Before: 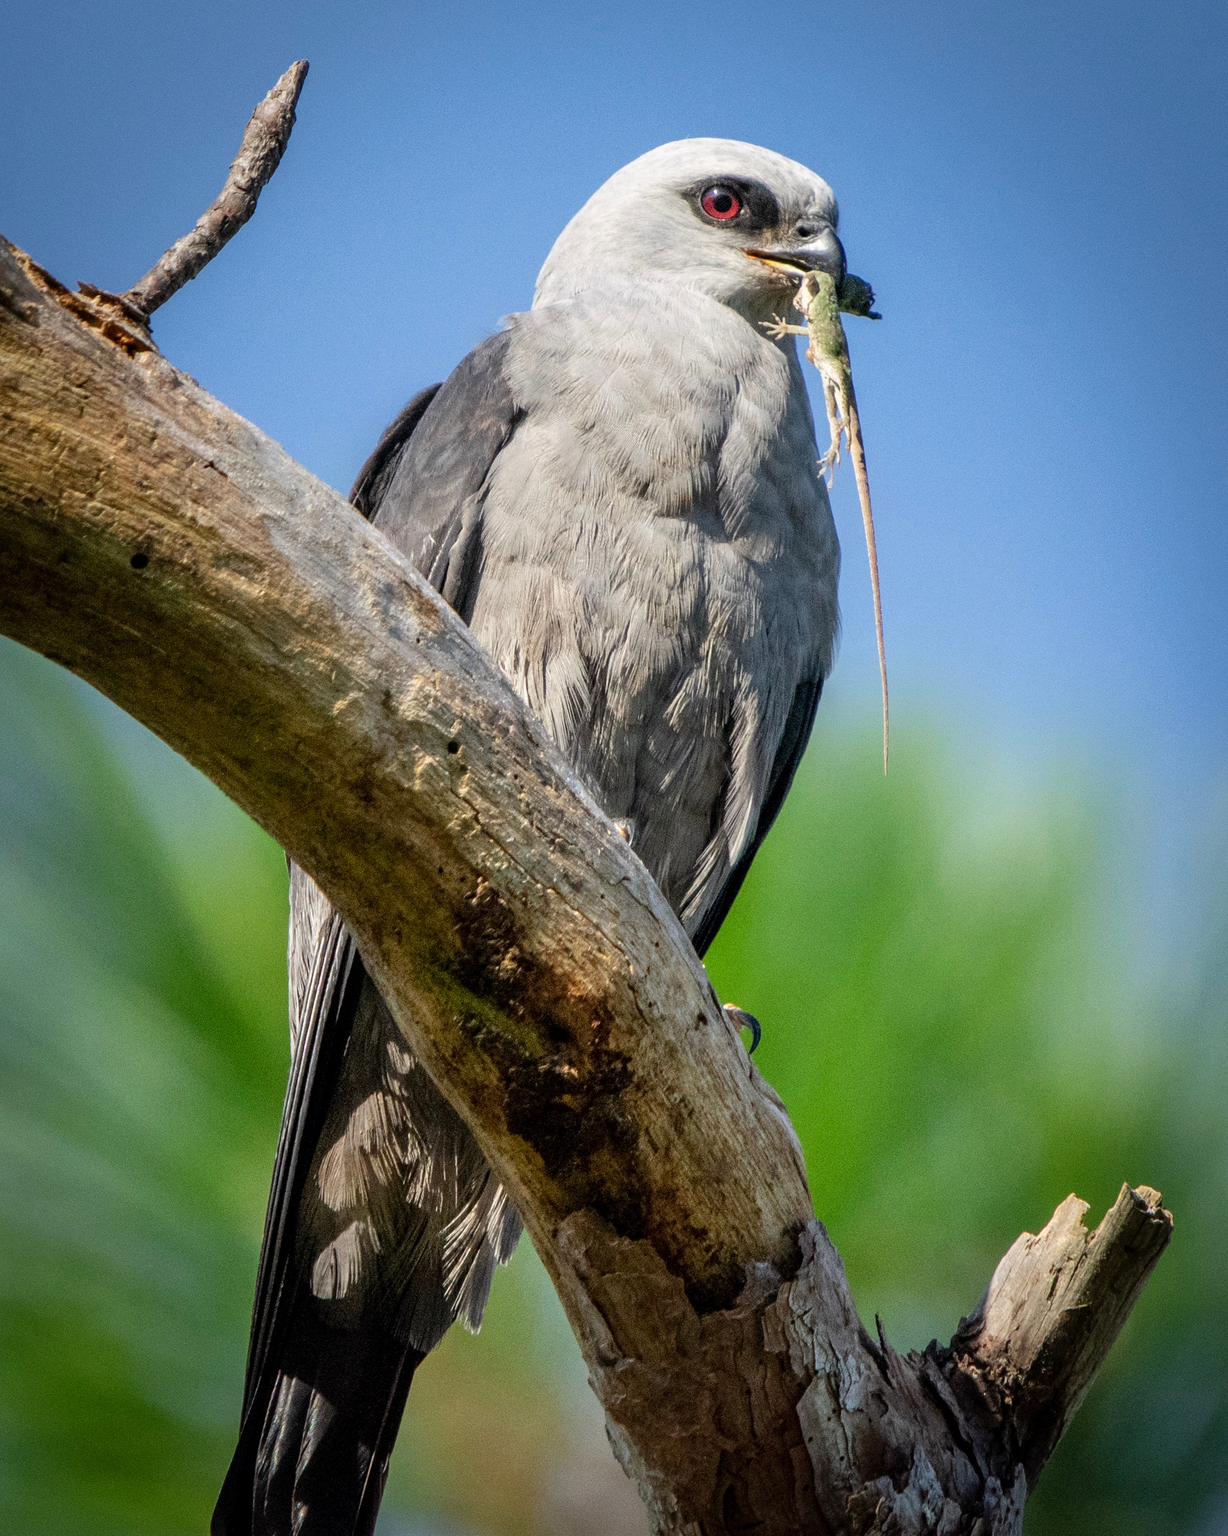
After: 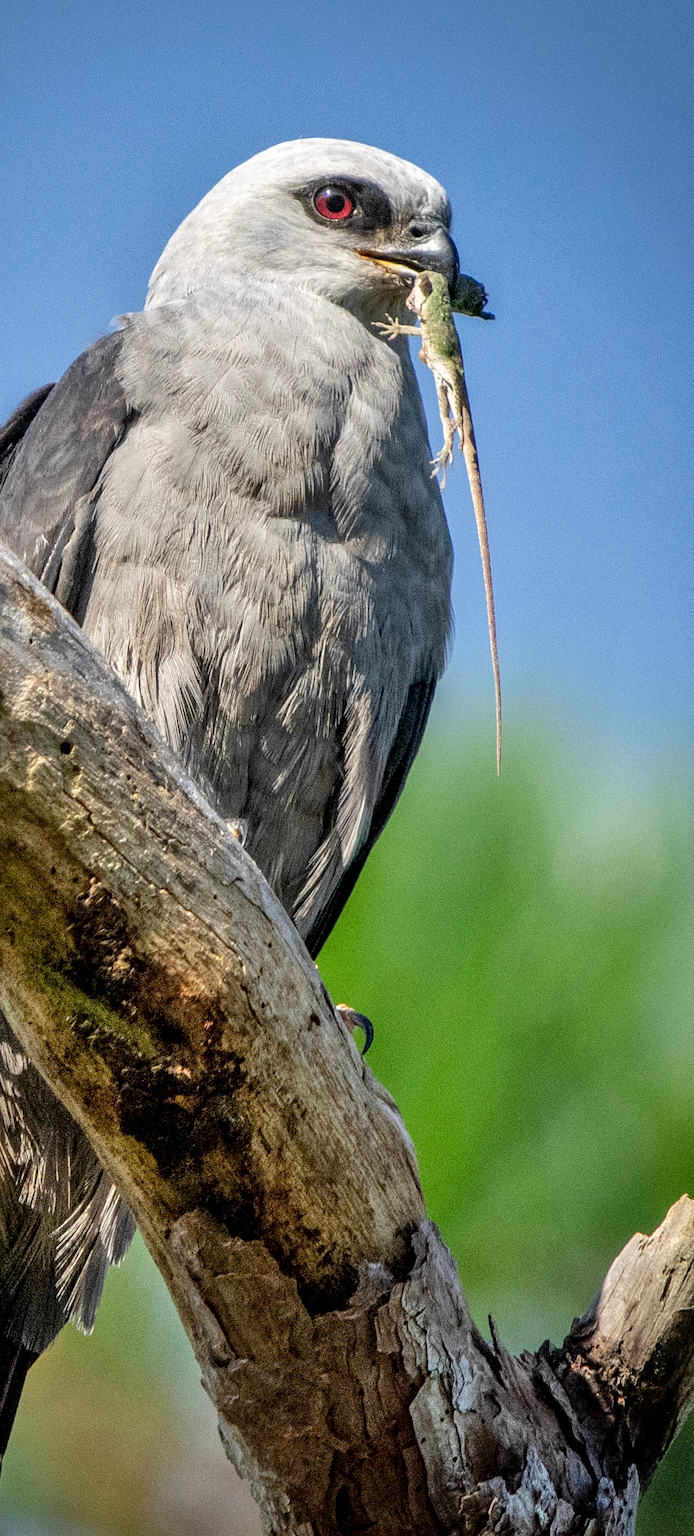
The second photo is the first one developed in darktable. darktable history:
shadows and highlights: low approximation 0.01, soften with gaussian
crop: left 31.575%, top 0.018%, right 11.888%
sharpen: amount 0.215
local contrast: on, module defaults
